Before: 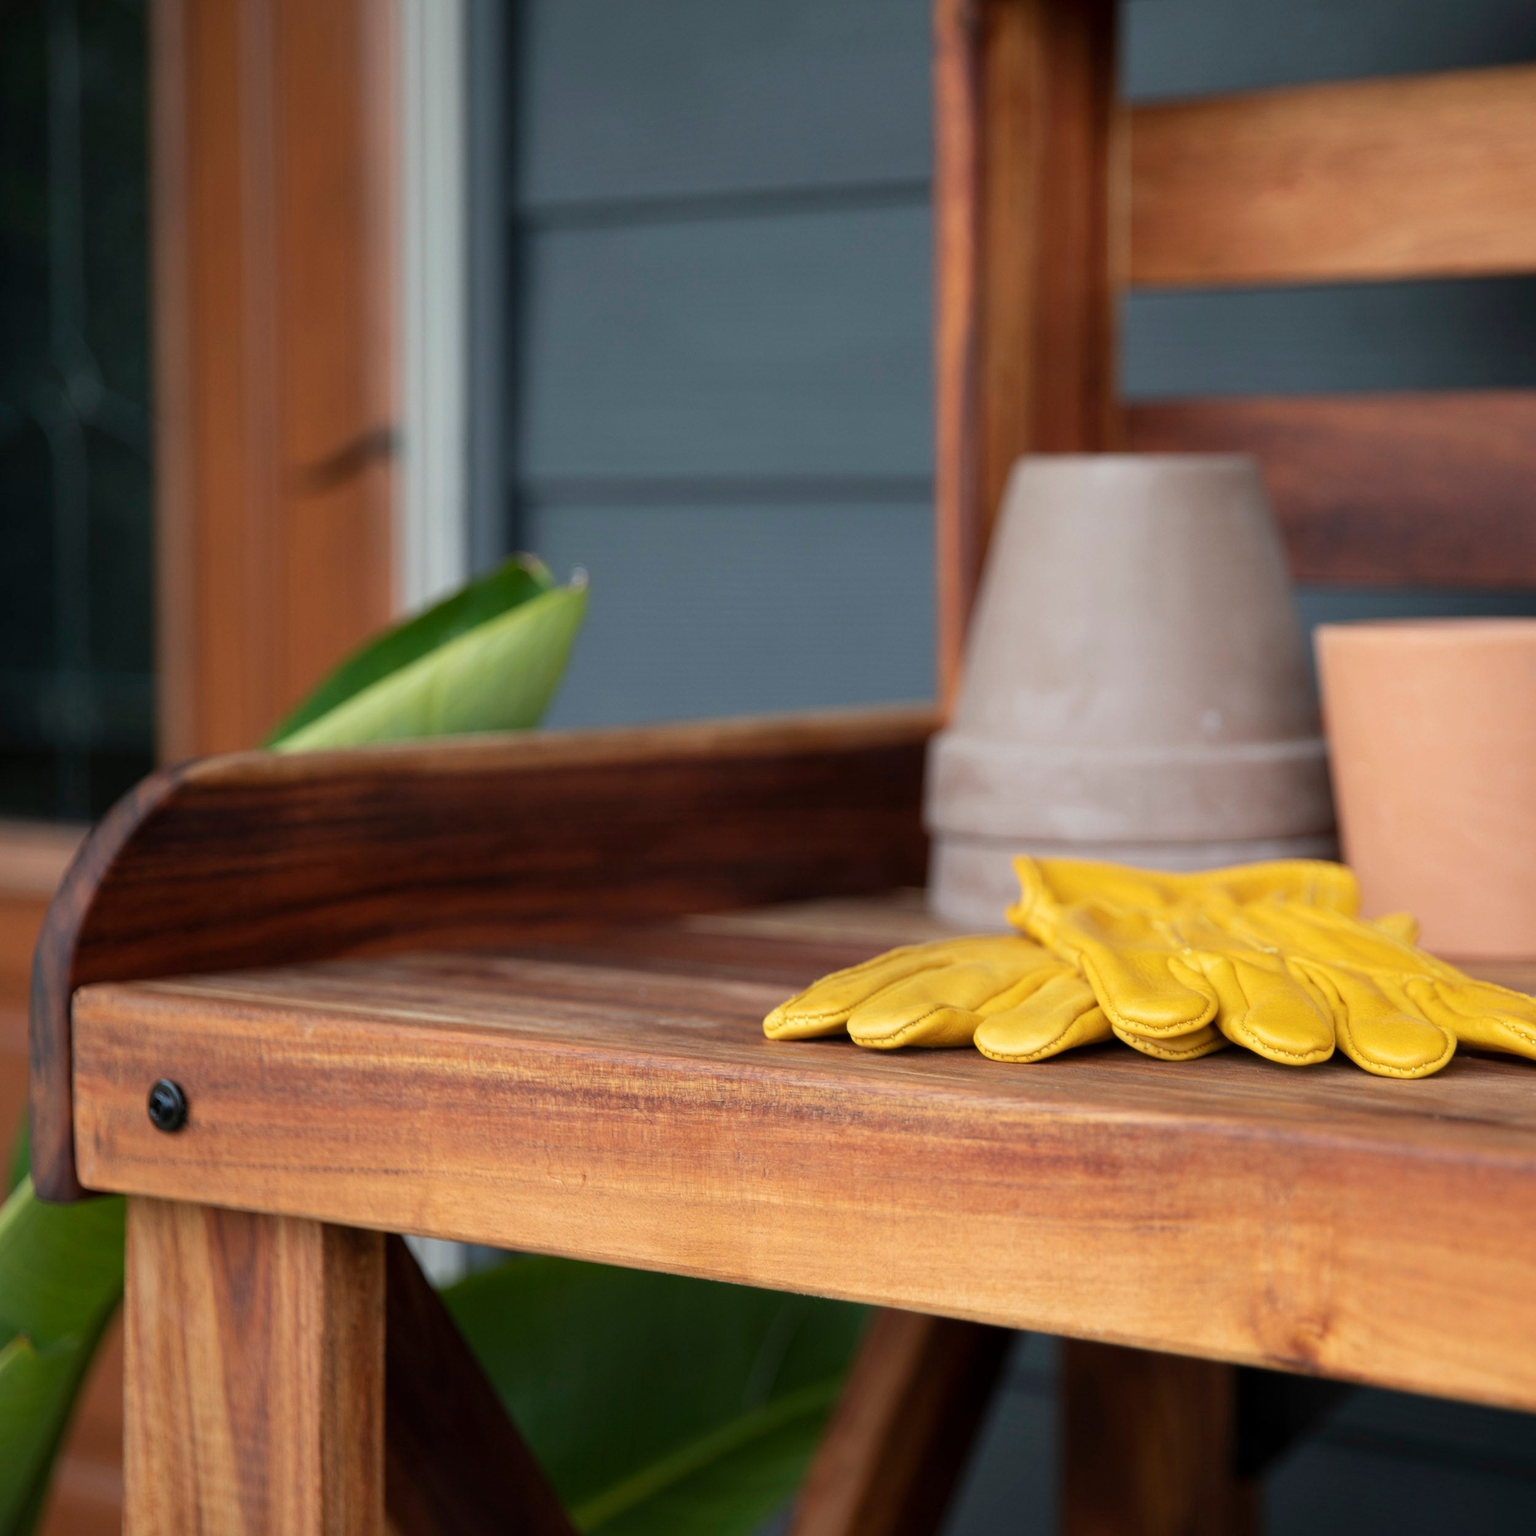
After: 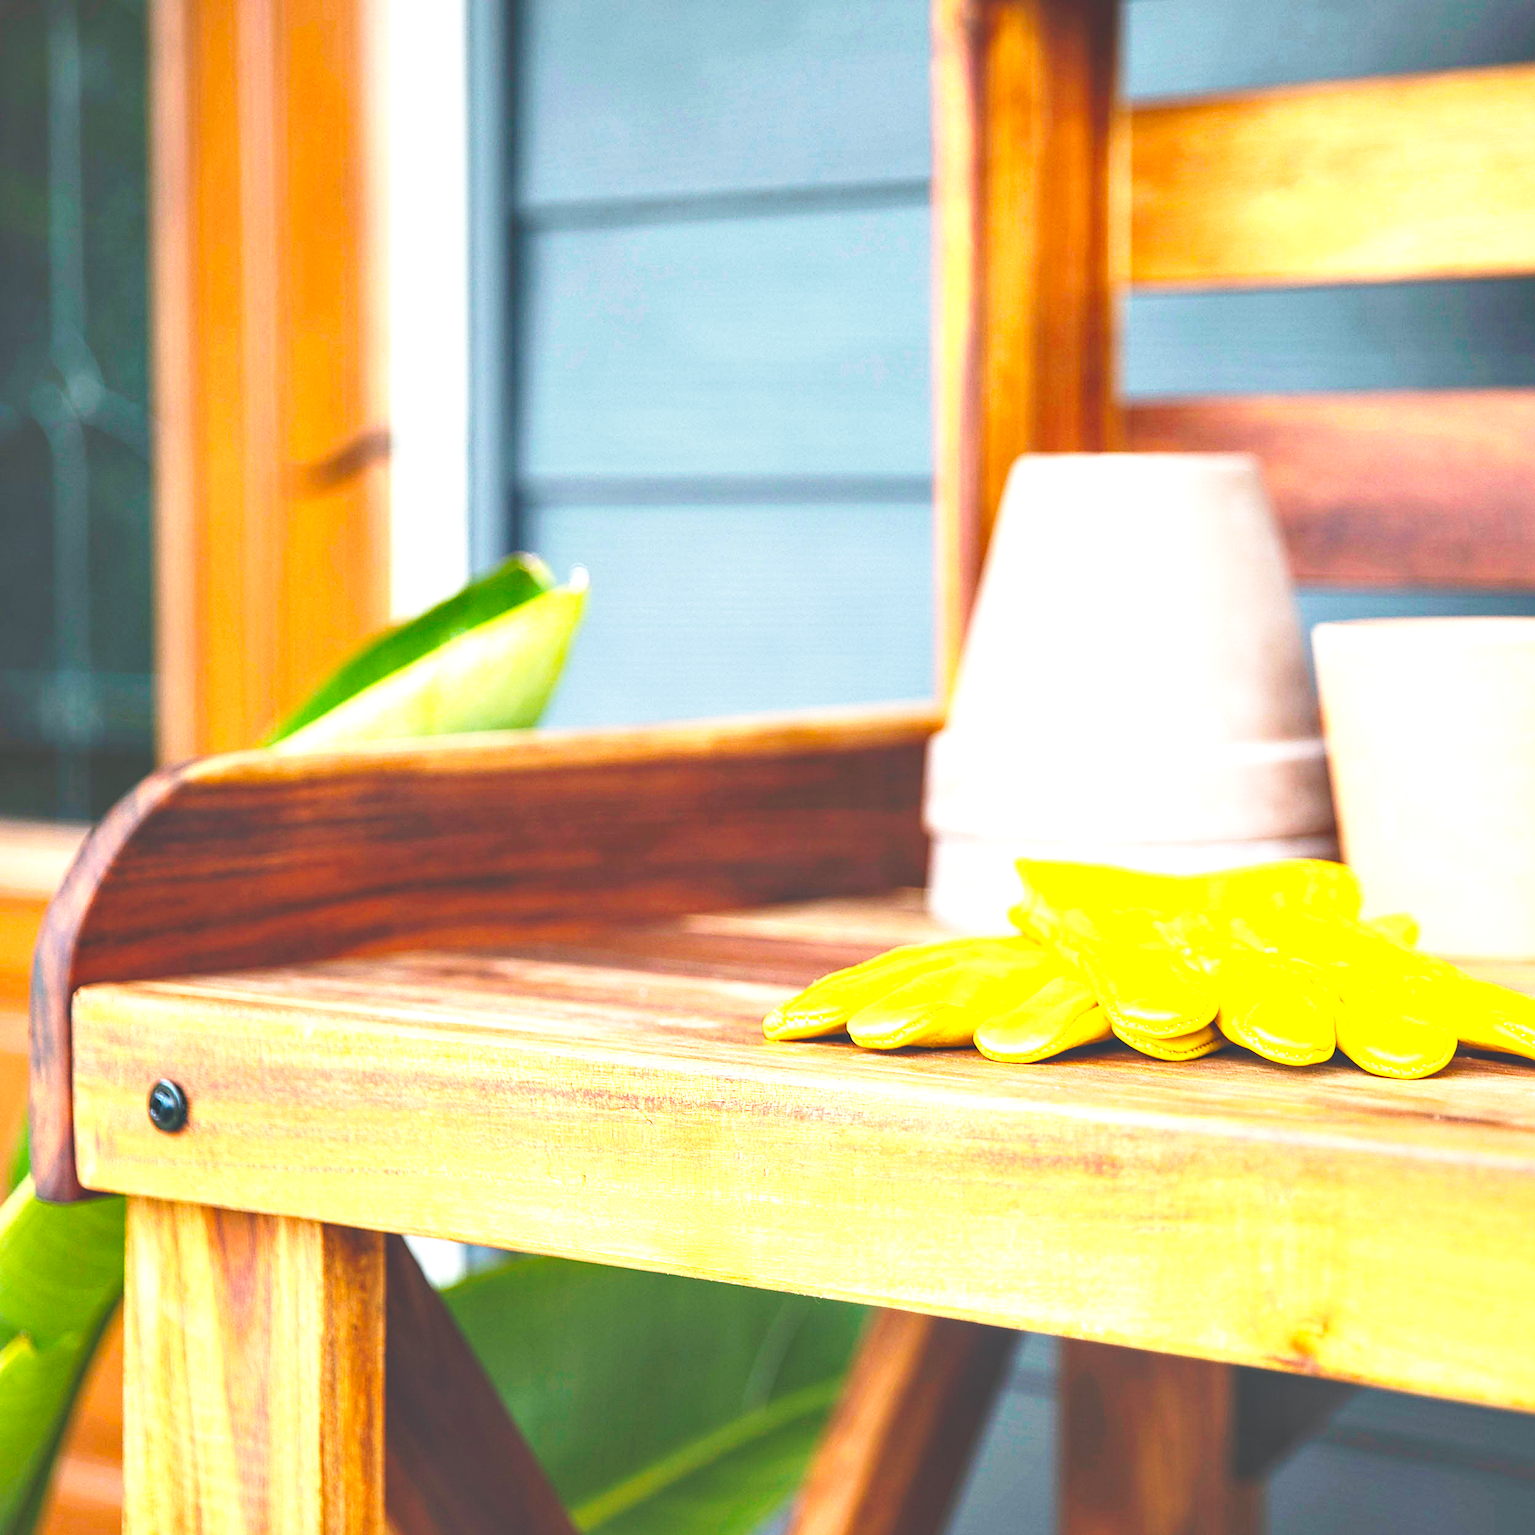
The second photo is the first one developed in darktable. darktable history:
contrast brightness saturation: saturation -0.05
local contrast: on, module defaults
sharpen: on, module defaults
velvia: strength 15%
exposure: black level correction -0.023, exposure 1.397 EV, compensate highlight preservation false
color balance rgb: linear chroma grading › global chroma 9%, perceptual saturation grading › global saturation 36%, perceptual saturation grading › shadows 35%, perceptual brilliance grading › global brilliance 15%, perceptual brilliance grading › shadows -35%, global vibrance 15%
contrast equalizer: octaves 7, y [[0.6 ×6], [0.55 ×6], [0 ×6], [0 ×6], [0 ×6]], mix 0.3
base curve: curves: ch0 [(0, 0) (0.028, 0.03) (0.121, 0.232) (0.46, 0.748) (0.859, 0.968) (1, 1)], preserve colors none
